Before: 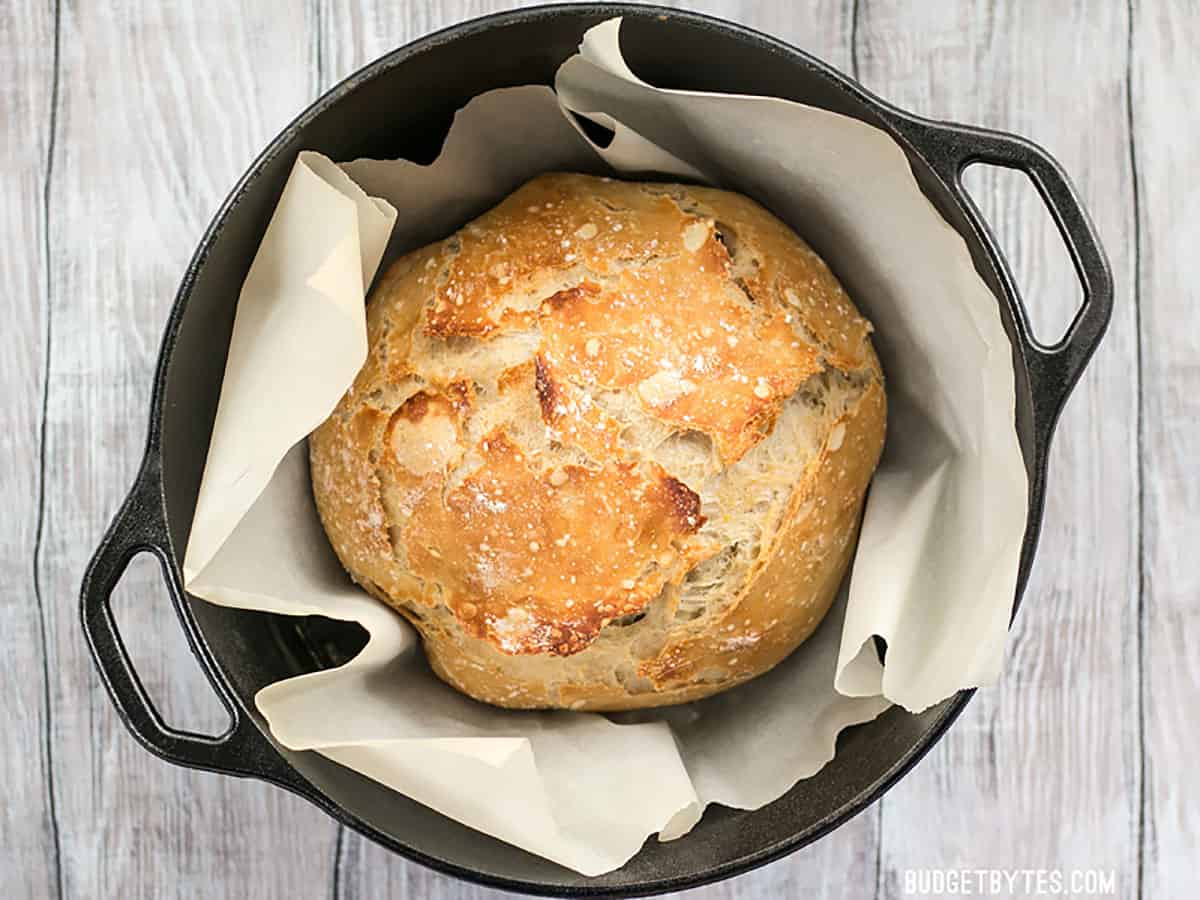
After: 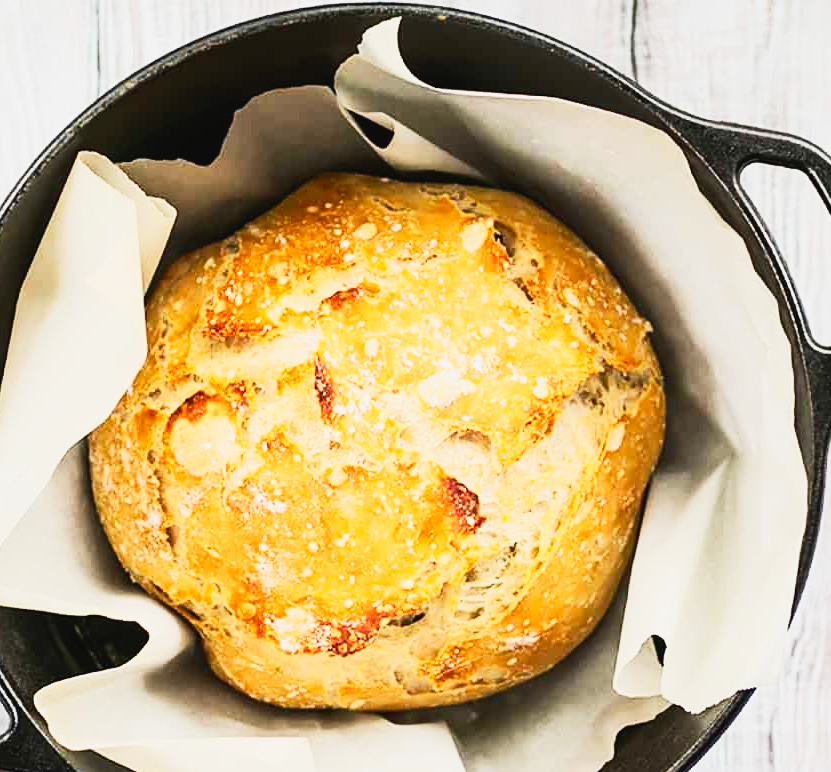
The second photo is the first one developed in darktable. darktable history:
crop: left 18.485%, right 12.263%, bottom 14.22%
tone curve: curves: ch0 [(0, 0.03) (0.037, 0.045) (0.123, 0.123) (0.19, 0.186) (0.277, 0.279) (0.474, 0.517) (0.584, 0.664) (0.678, 0.777) (0.875, 0.92) (1, 0.965)]; ch1 [(0, 0) (0.243, 0.245) (0.402, 0.41) (0.493, 0.487) (0.508, 0.503) (0.531, 0.532) (0.551, 0.556) (0.637, 0.671) (0.694, 0.732) (1, 1)]; ch2 [(0, 0) (0.249, 0.216) (0.356, 0.329) (0.424, 0.442) (0.476, 0.477) (0.498, 0.503) (0.517, 0.524) (0.532, 0.547) (0.562, 0.576) (0.614, 0.644) (0.706, 0.748) (0.808, 0.809) (0.991, 0.968)], preserve colors none
contrast equalizer: octaves 7, y [[0.5 ×6], [0.5 ×6], [0.5, 0.5, 0.501, 0.545, 0.707, 0.863], [0 ×6], [0 ×6]]
contrast brightness saturation: contrast 0.227, brightness 0.099, saturation 0.293
